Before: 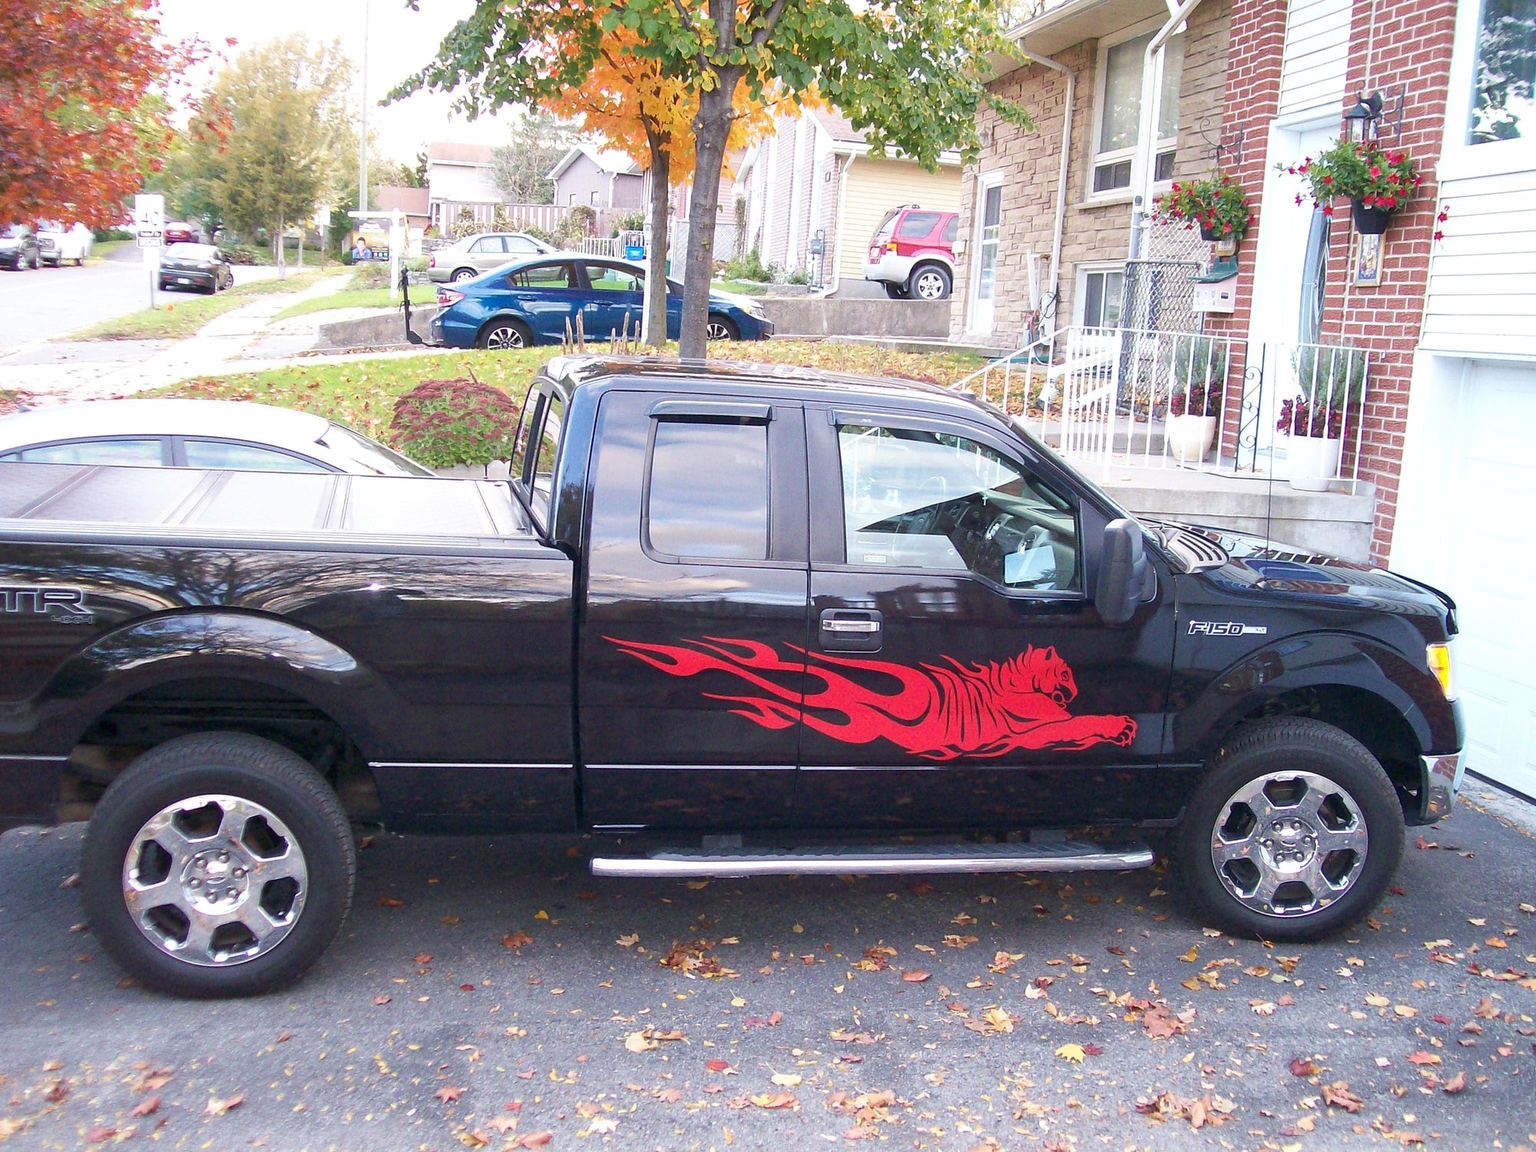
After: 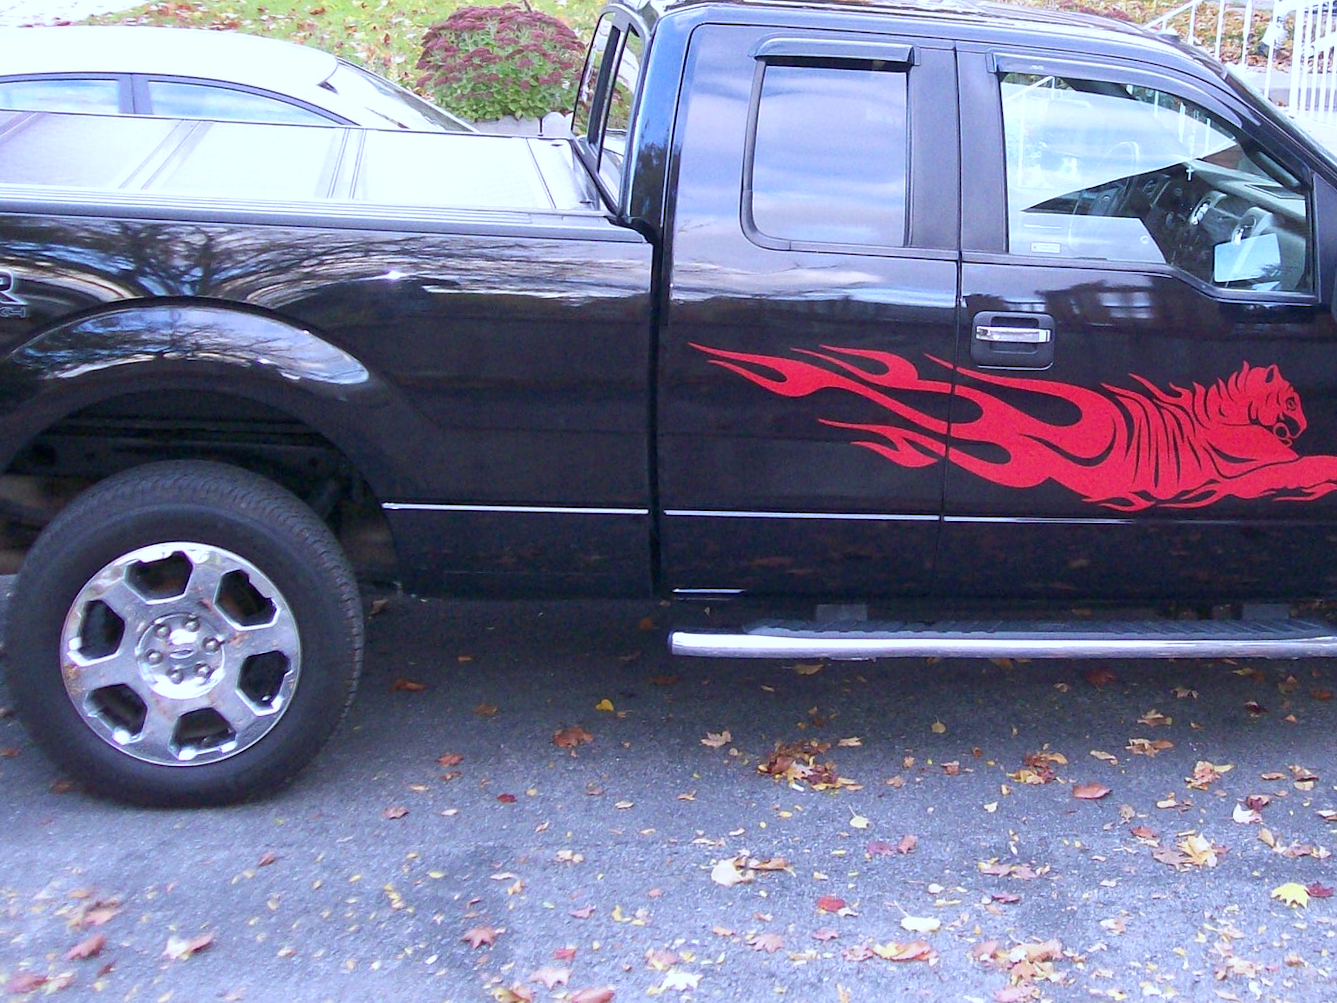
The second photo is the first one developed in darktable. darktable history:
crop and rotate: angle -0.82°, left 3.85%, top 31.828%, right 27.992%
white balance: red 0.948, green 1.02, blue 1.176
